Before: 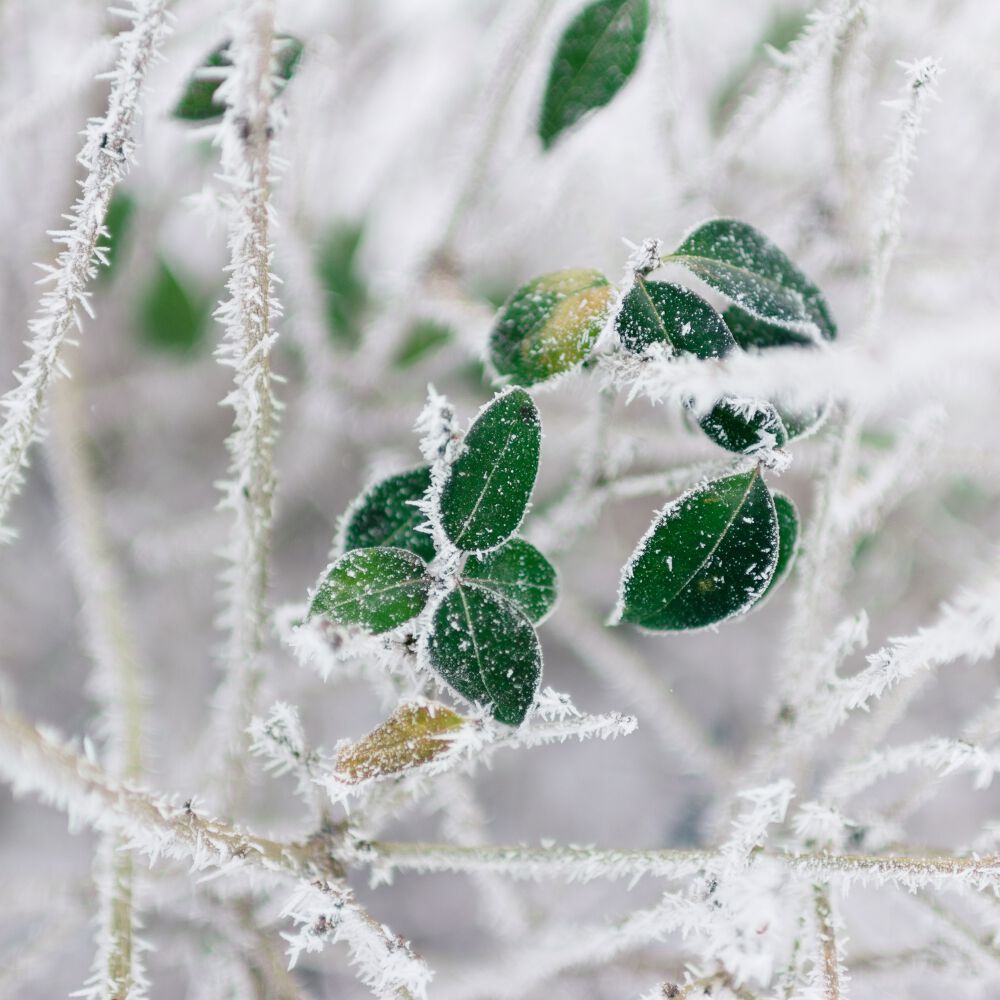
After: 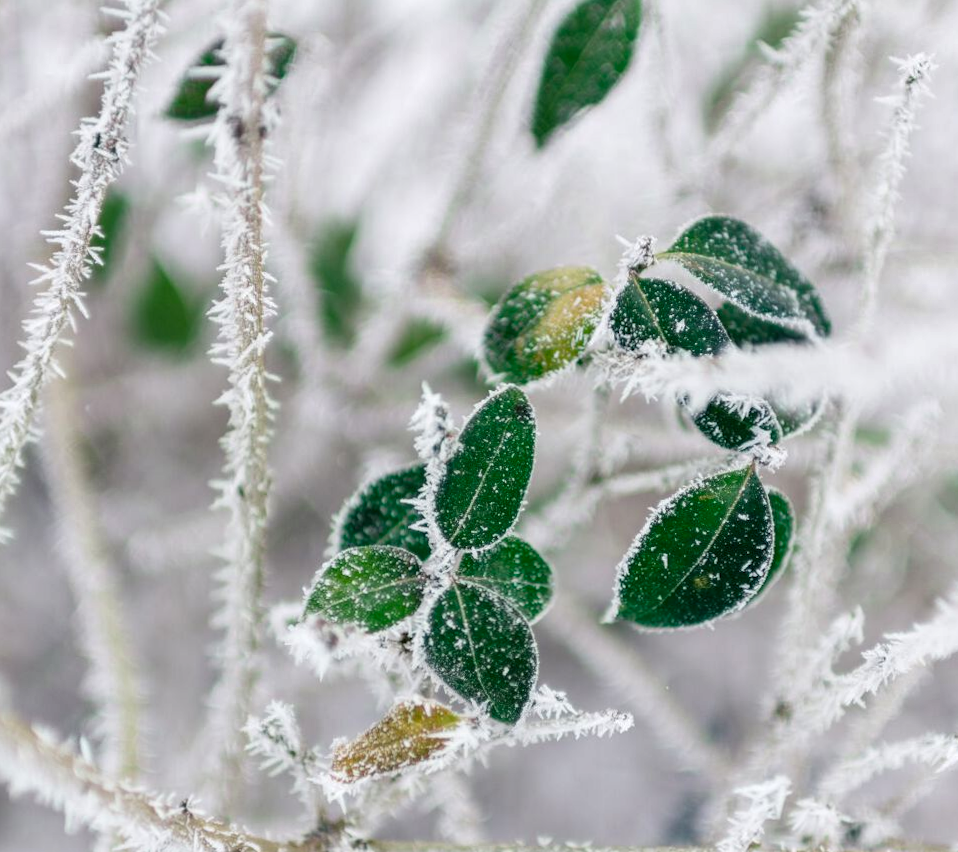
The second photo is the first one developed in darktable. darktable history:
contrast brightness saturation: saturation 0.13
crop and rotate: angle 0.267°, left 0.347%, right 3.361%, bottom 14.319%
local contrast: on, module defaults
shadows and highlights: shadows 29.24, highlights -29.65, low approximation 0.01, soften with gaussian
